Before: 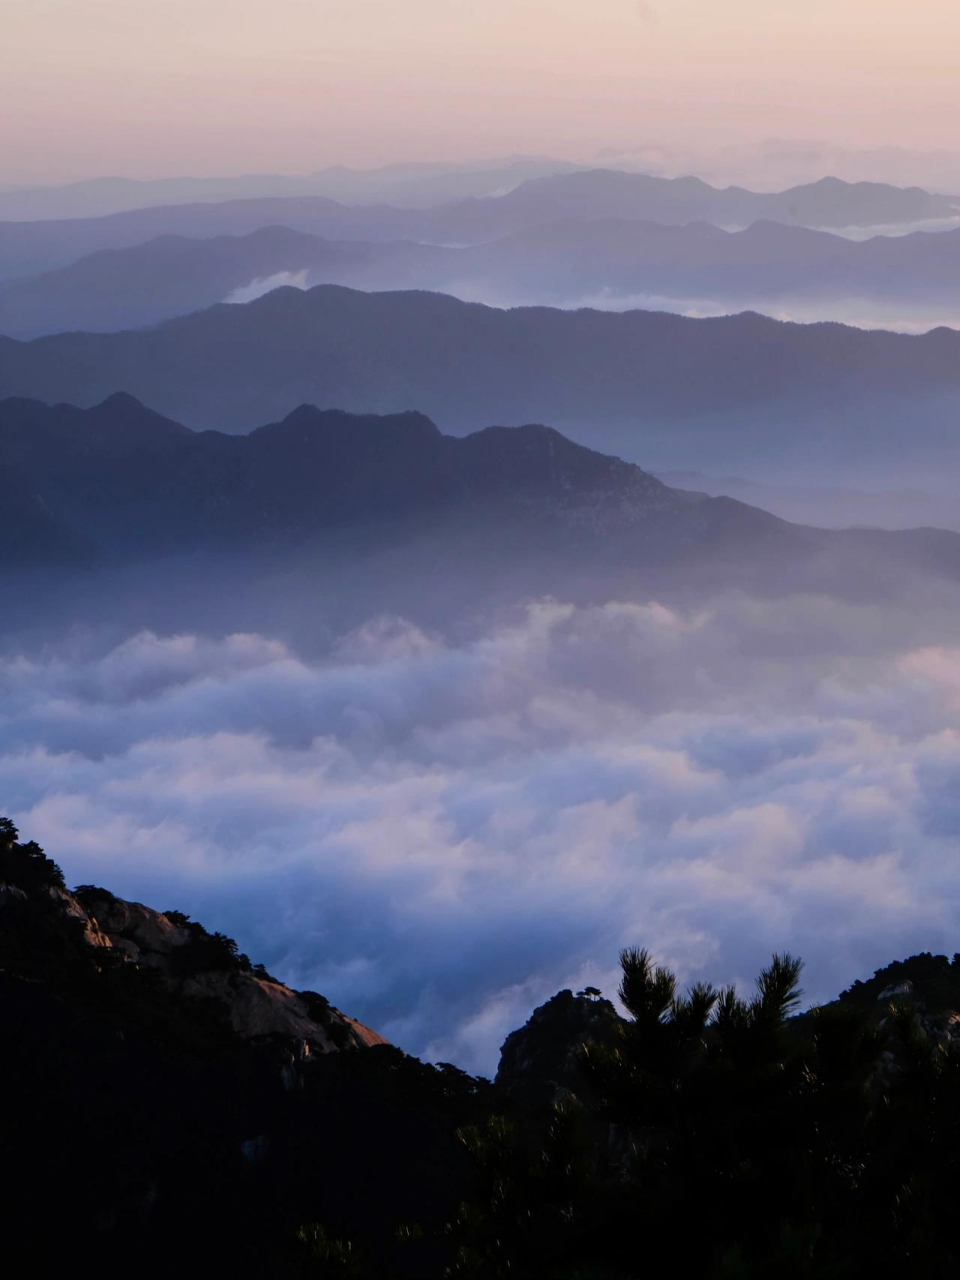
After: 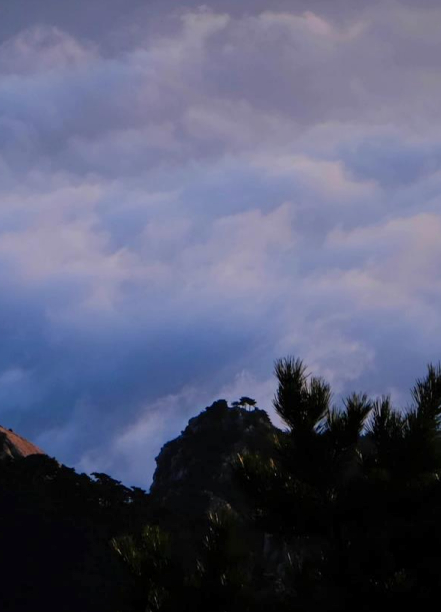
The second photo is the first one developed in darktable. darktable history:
crop: left 35.965%, top 46.158%, right 18.089%, bottom 5.976%
shadows and highlights: shadows 39.51, highlights -59.93
